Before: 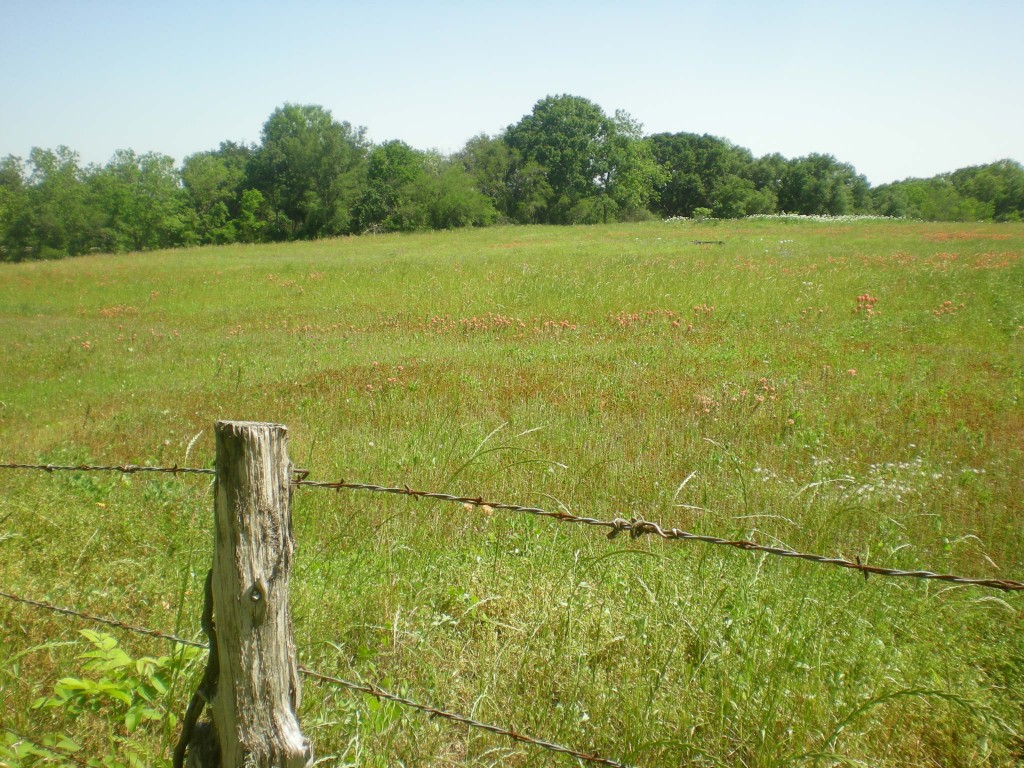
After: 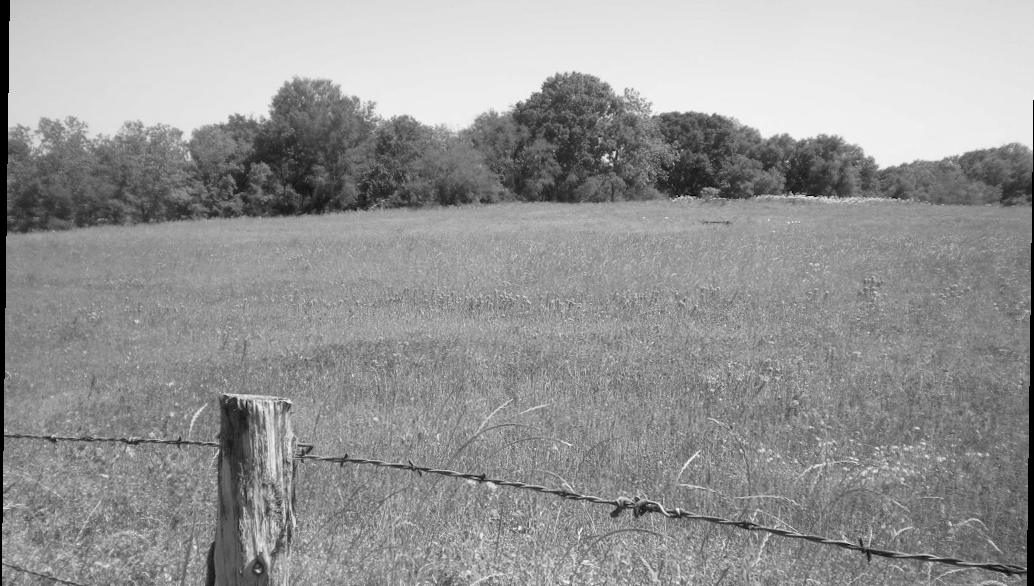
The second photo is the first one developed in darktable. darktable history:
exposure: black level correction 0.009, compensate highlight preservation false
monochrome: a -35.87, b 49.73, size 1.7
rotate and perspective: rotation 0.8°, automatic cropping off
crop: top 3.857%, bottom 21.132%
